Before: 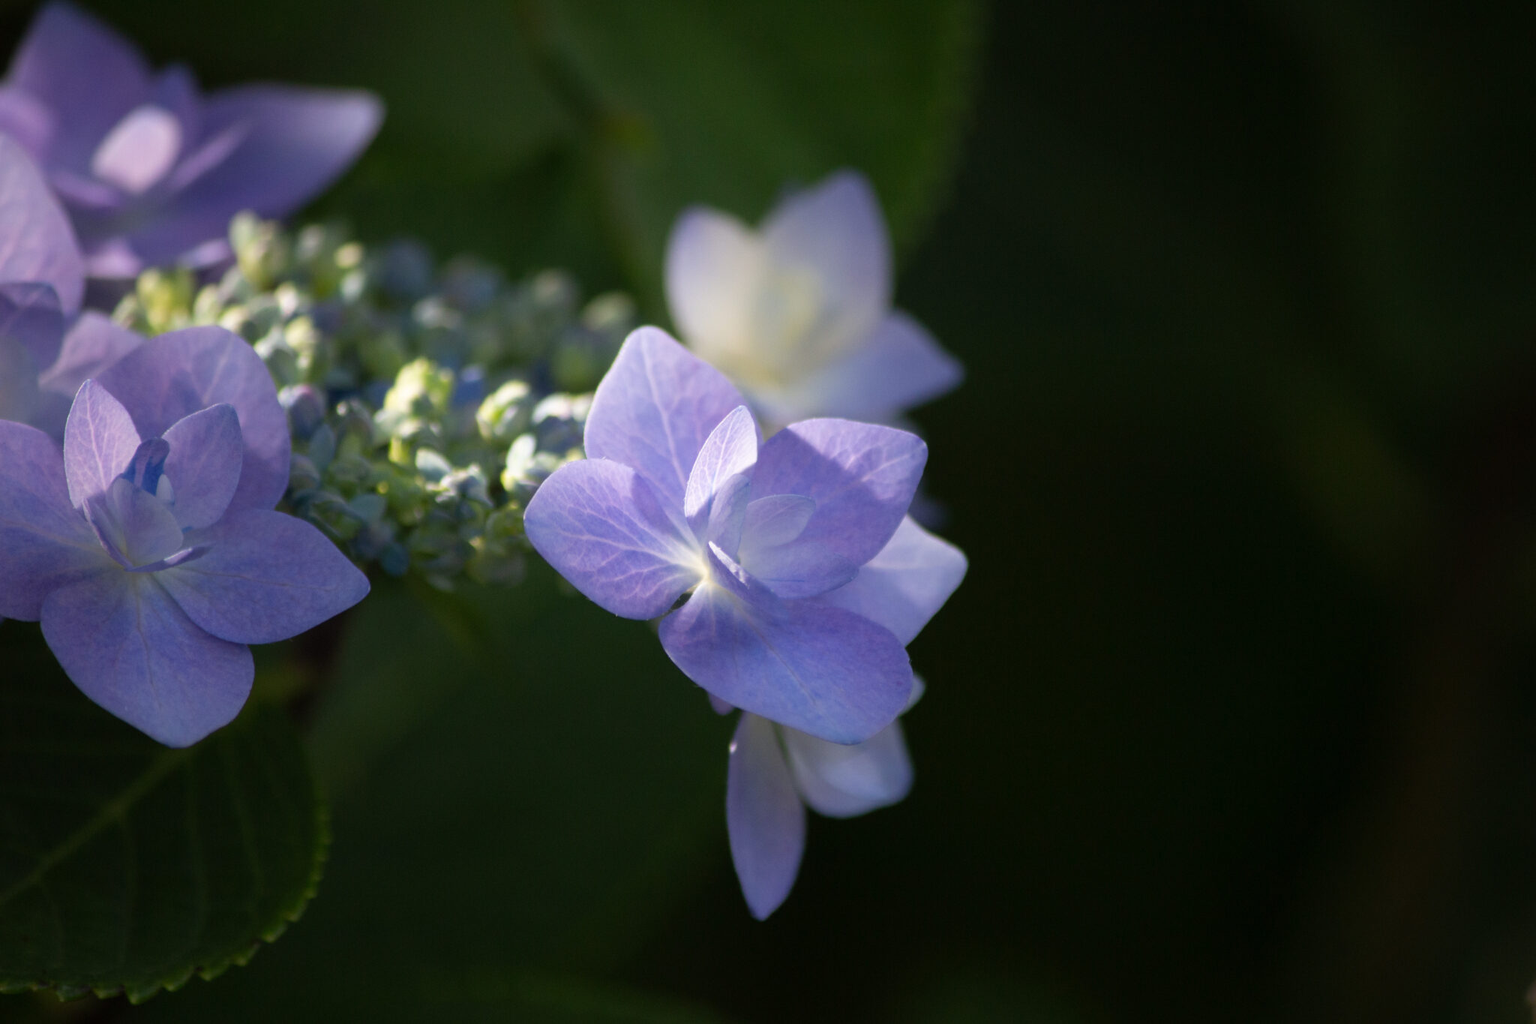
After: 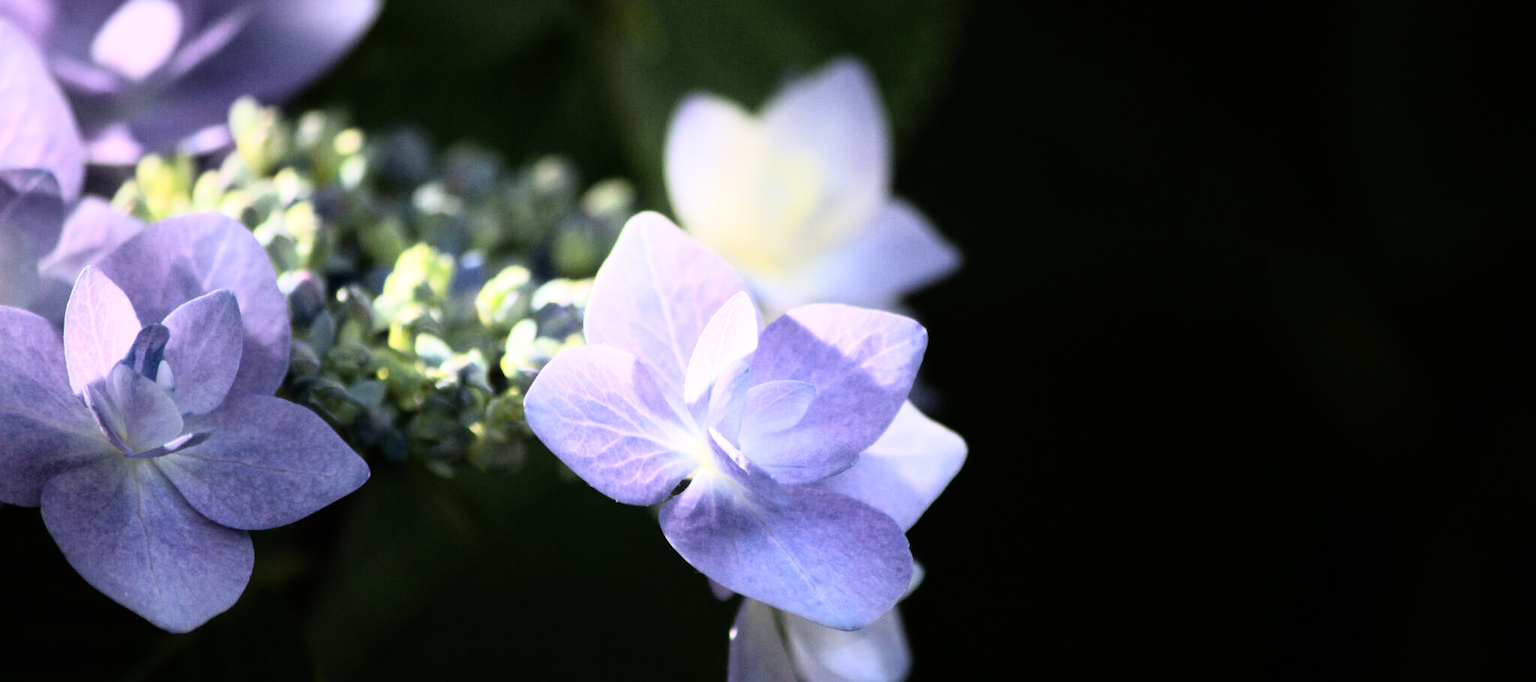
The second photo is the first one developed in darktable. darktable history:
rgb curve: curves: ch0 [(0, 0) (0.21, 0.15) (0.24, 0.21) (0.5, 0.75) (0.75, 0.96) (0.89, 0.99) (1, 1)]; ch1 [(0, 0.02) (0.21, 0.13) (0.25, 0.2) (0.5, 0.67) (0.75, 0.9) (0.89, 0.97) (1, 1)]; ch2 [(0, 0.02) (0.21, 0.13) (0.25, 0.2) (0.5, 0.67) (0.75, 0.9) (0.89, 0.97) (1, 1)], compensate middle gray true
color correction: saturation 0.85
crop: top 11.166%, bottom 22.168%
local contrast: mode bilateral grid, contrast 10, coarseness 25, detail 110%, midtone range 0.2
